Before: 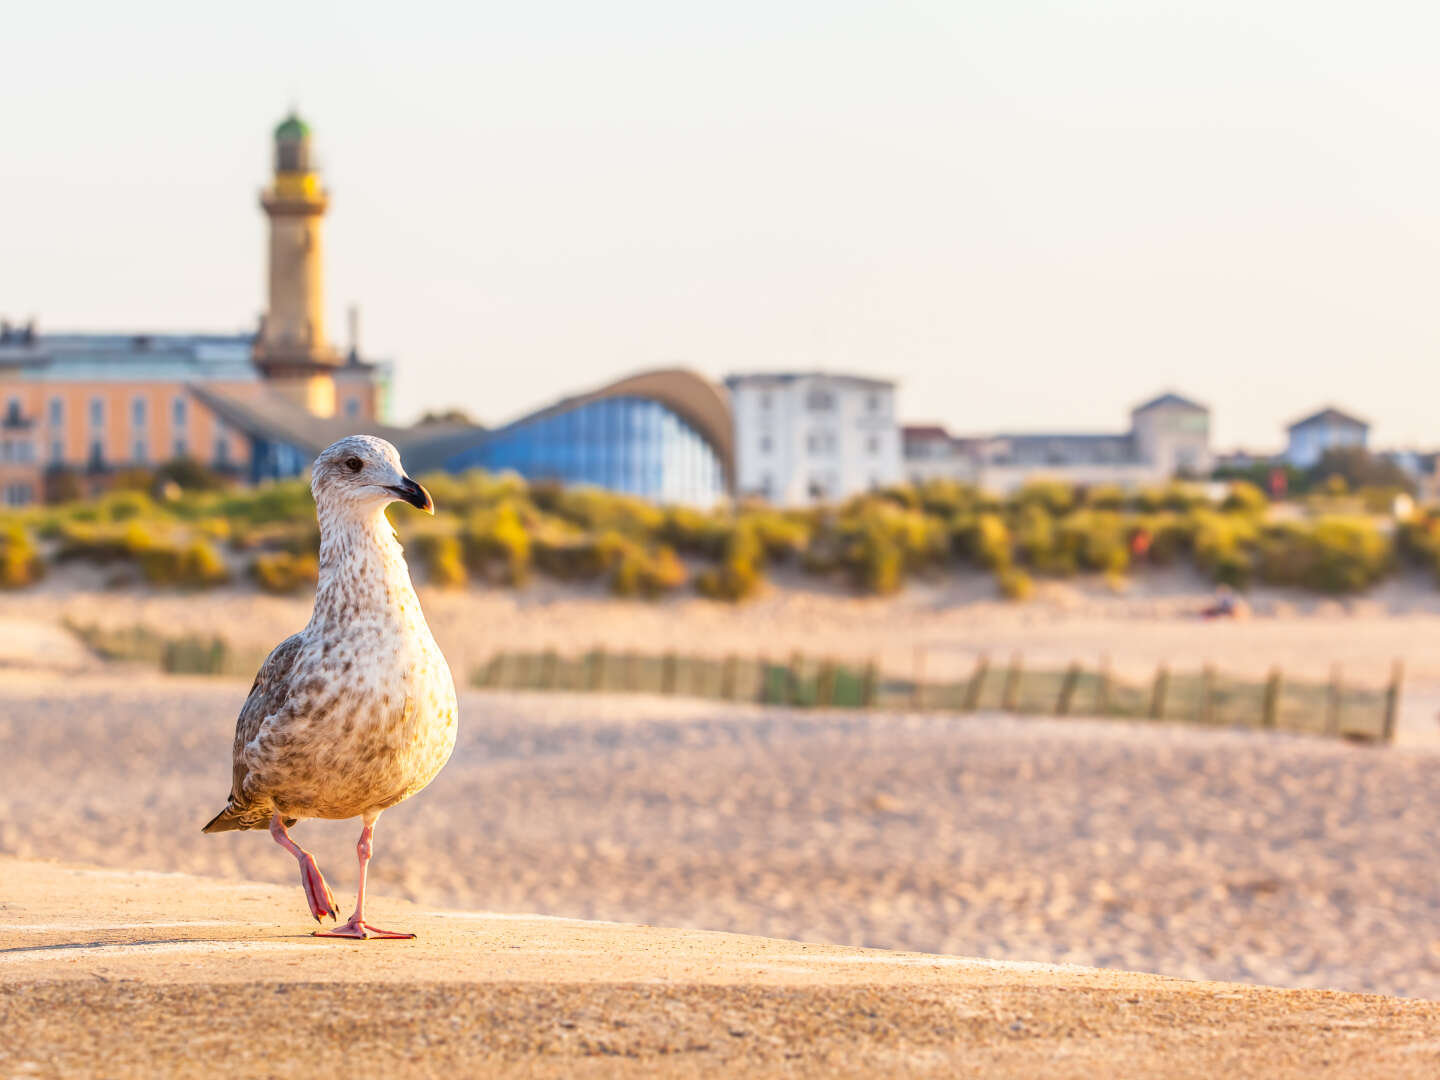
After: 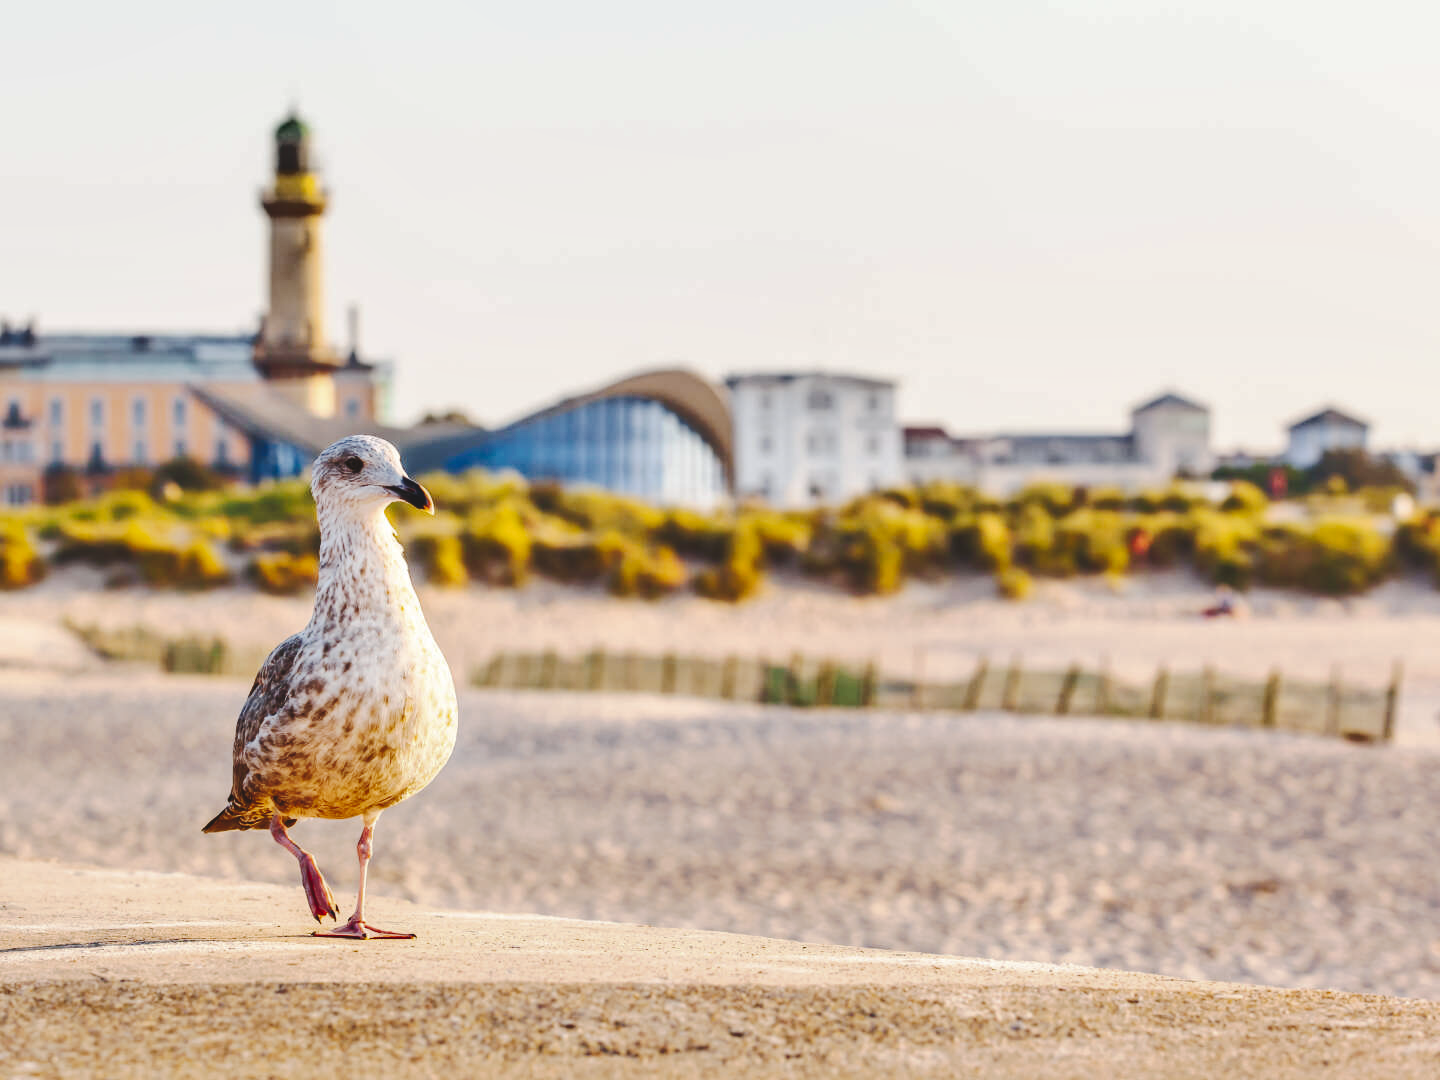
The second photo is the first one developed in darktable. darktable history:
tone curve: curves: ch0 [(0, 0) (0.003, 0.108) (0.011, 0.112) (0.025, 0.117) (0.044, 0.126) (0.069, 0.133) (0.1, 0.146) (0.136, 0.158) (0.177, 0.178) (0.224, 0.212) (0.277, 0.256) (0.335, 0.331) (0.399, 0.423) (0.468, 0.538) (0.543, 0.641) (0.623, 0.721) (0.709, 0.792) (0.801, 0.845) (0.898, 0.917) (1, 1)], preserve colors none
contrast brightness saturation: saturation -0.063
shadows and highlights: shadows color adjustment 99.15%, highlights color adjustment 0.334%, soften with gaussian
